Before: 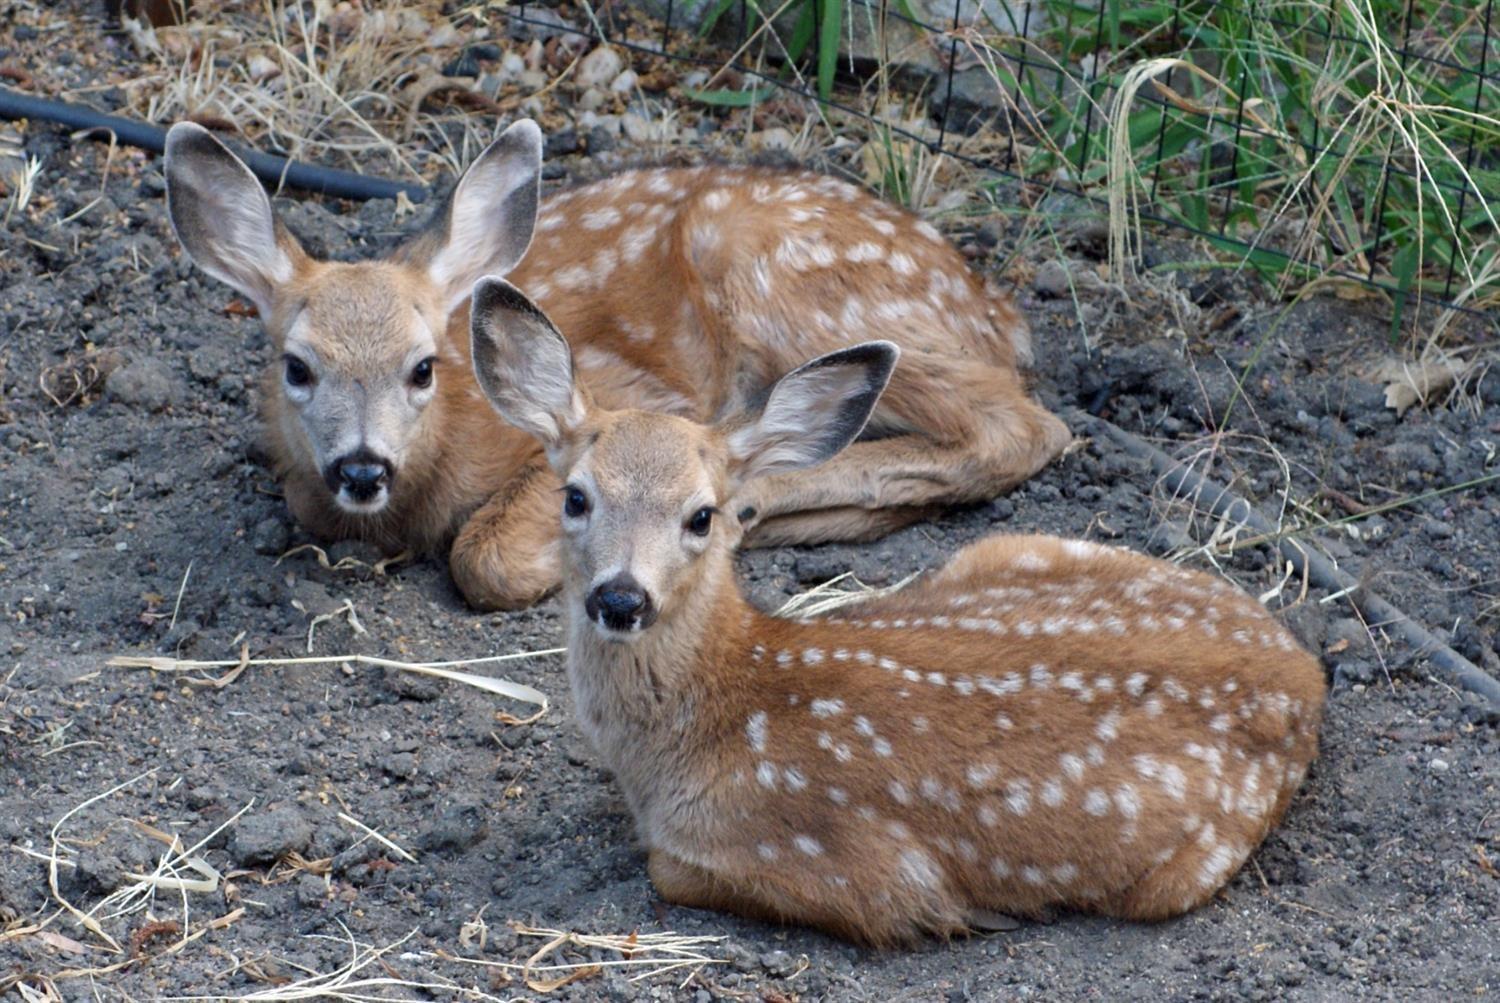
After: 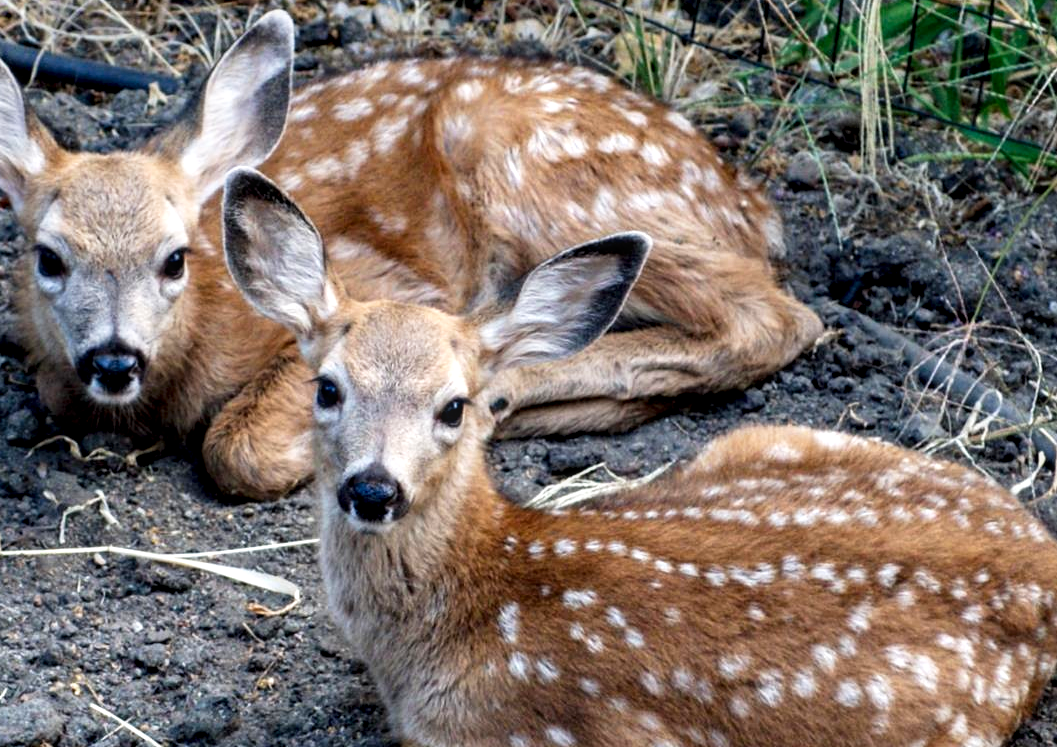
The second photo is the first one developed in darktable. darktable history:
local contrast: detail 130%
tone equalizer: on, module defaults
tone curve: curves: ch0 [(0, 0) (0.003, 0) (0.011, 0.001) (0.025, 0.002) (0.044, 0.004) (0.069, 0.006) (0.1, 0.009) (0.136, 0.03) (0.177, 0.076) (0.224, 0.13) (0.277, 0.202) (0.335, 0.28) (0.399, 0.367) (0.468, 0.46) (0.543, 0.562) (0.623, 0.67) (0.709, 0.787) (0.801, 0.889) (0.898, 0.972) (1, 1)], preserve colors none
crop and rotate: left 16.638%, top 10.906%, right 12.882%, bottom 14.543%
shadows and highlights: shadows -20.82, highlights 99.07, soften with gaussian
